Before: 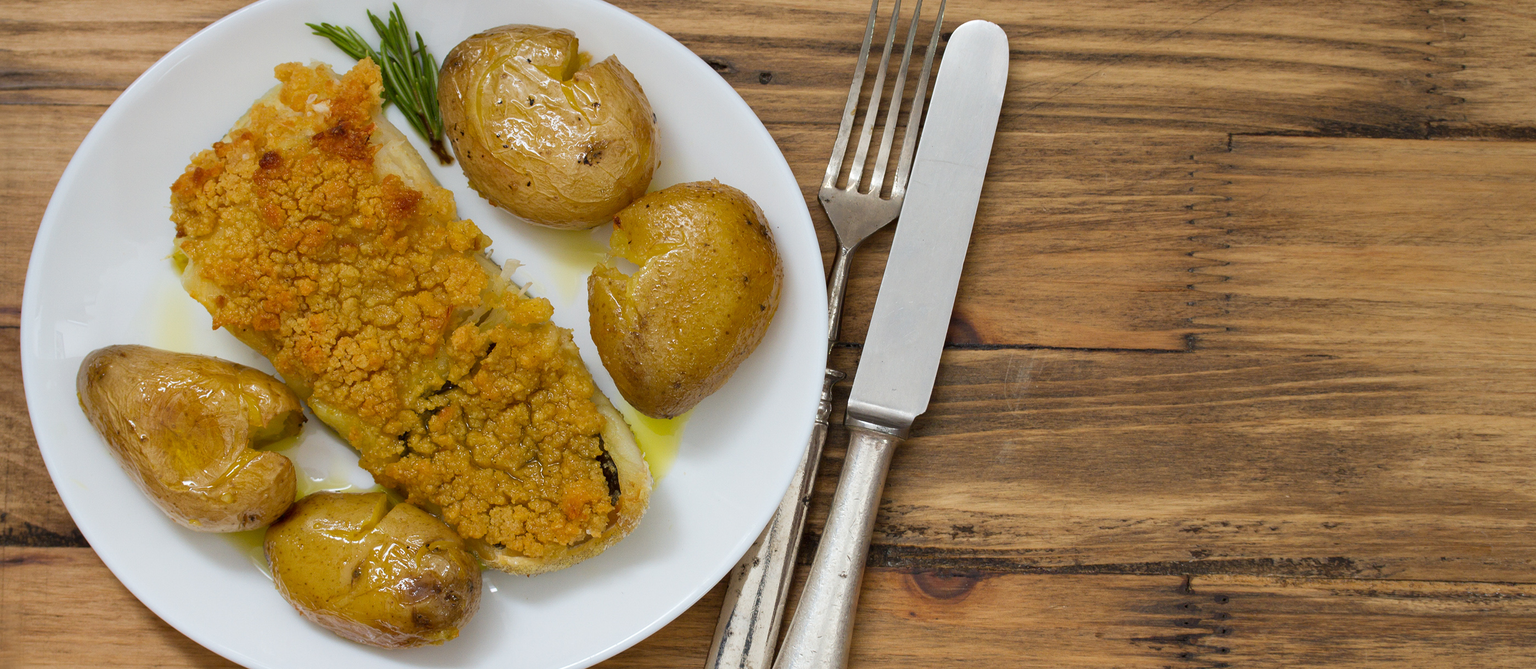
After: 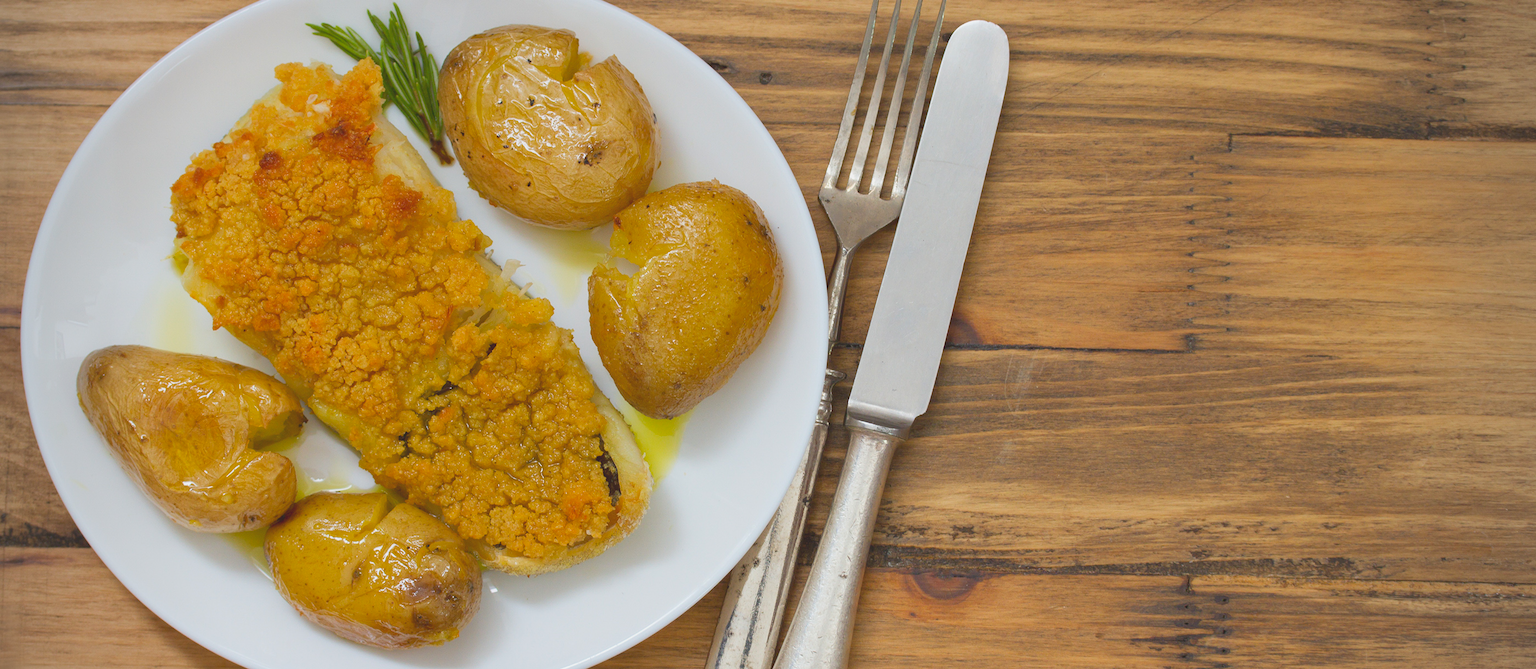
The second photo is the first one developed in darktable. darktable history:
contrast brightness saturation: contrast -0.295
vignetting: fall-off radius 61.01%
exposure: black level correction 0.001, exposure 0.499 EV, compensate exposure bias true, compensate highlight preservation false
